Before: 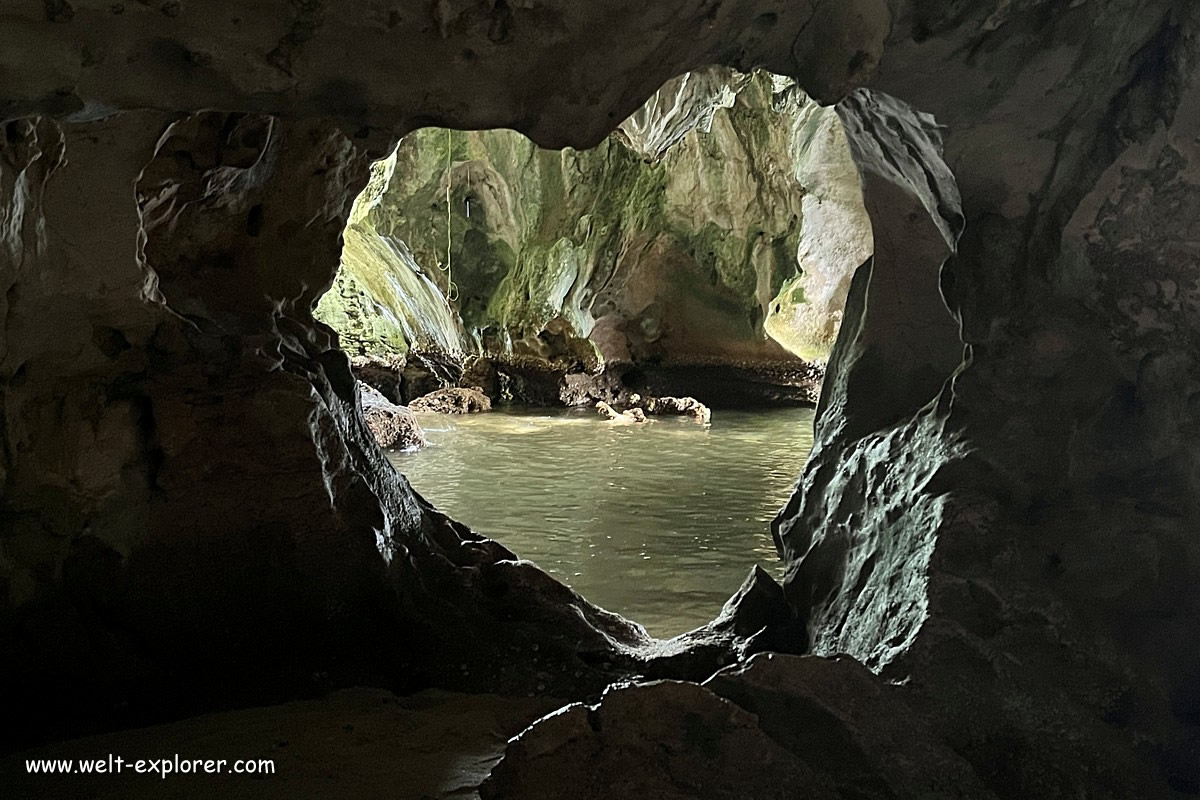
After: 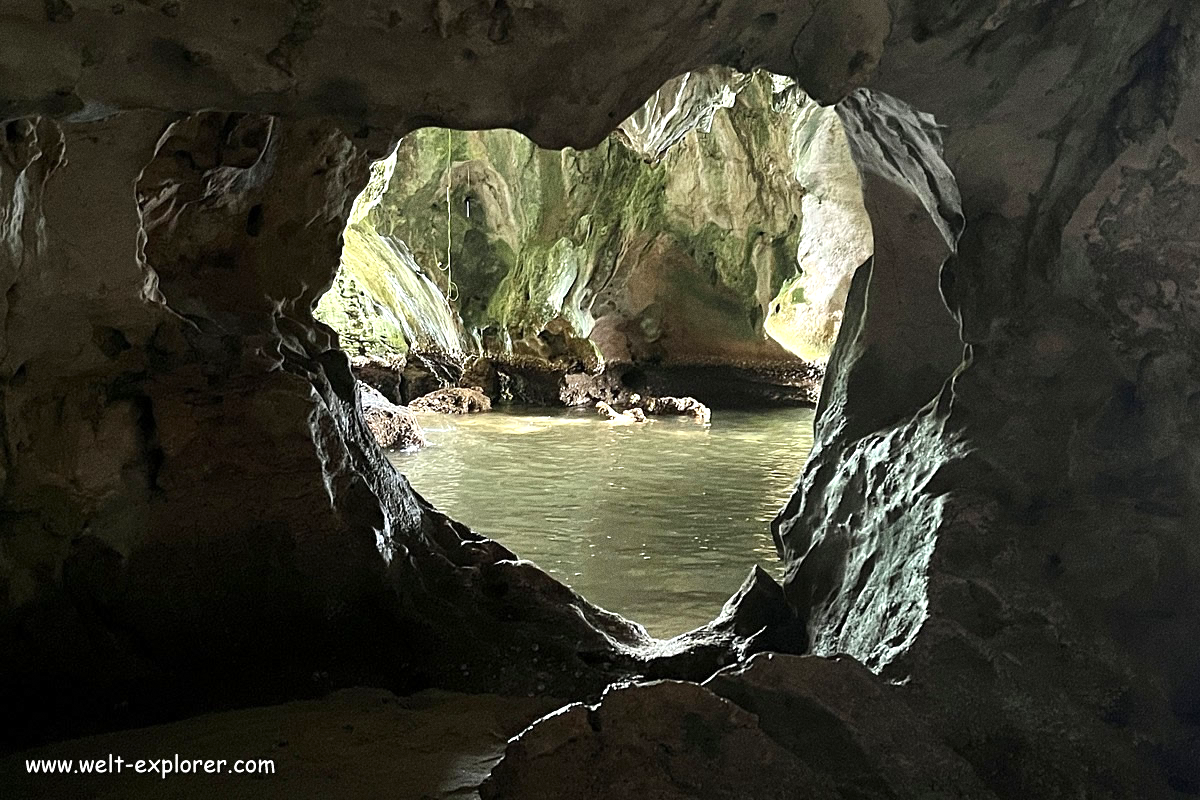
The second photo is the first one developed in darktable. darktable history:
exposure: exposure 0.6 EV, compensate highlight preservation false
grain: coarseness 0.09 ISO
